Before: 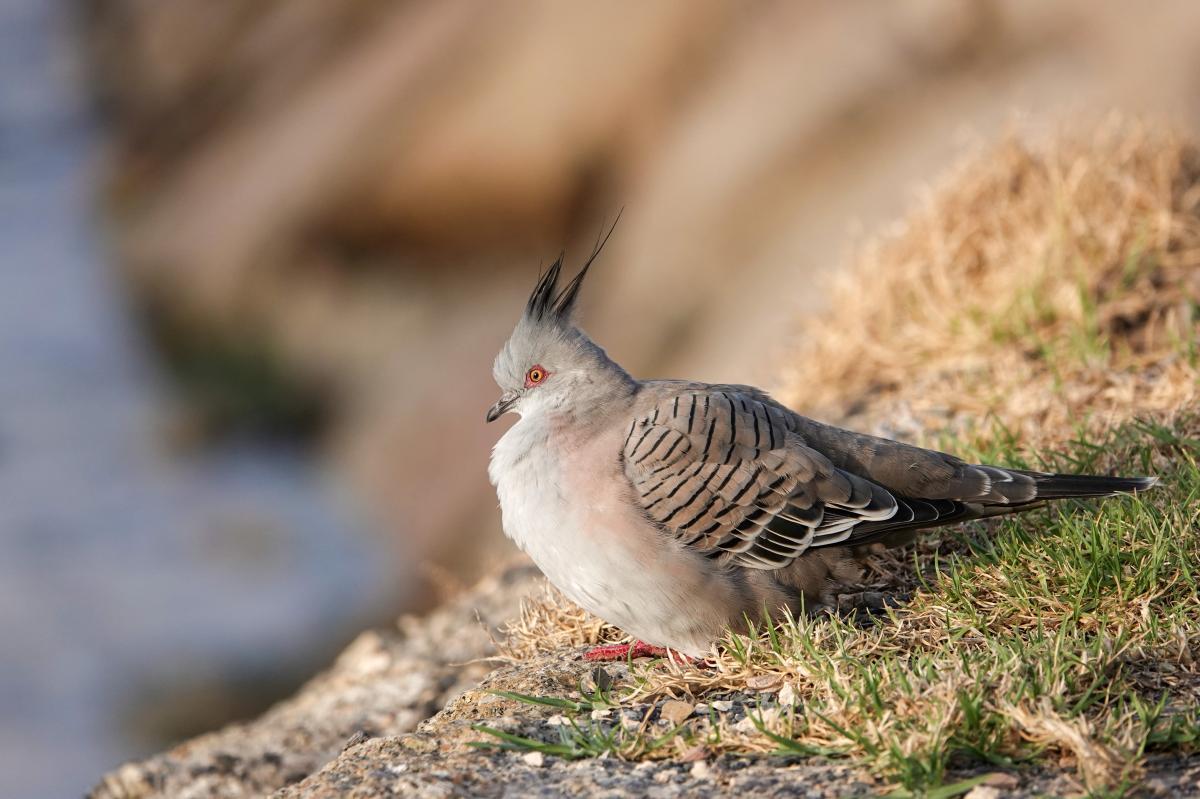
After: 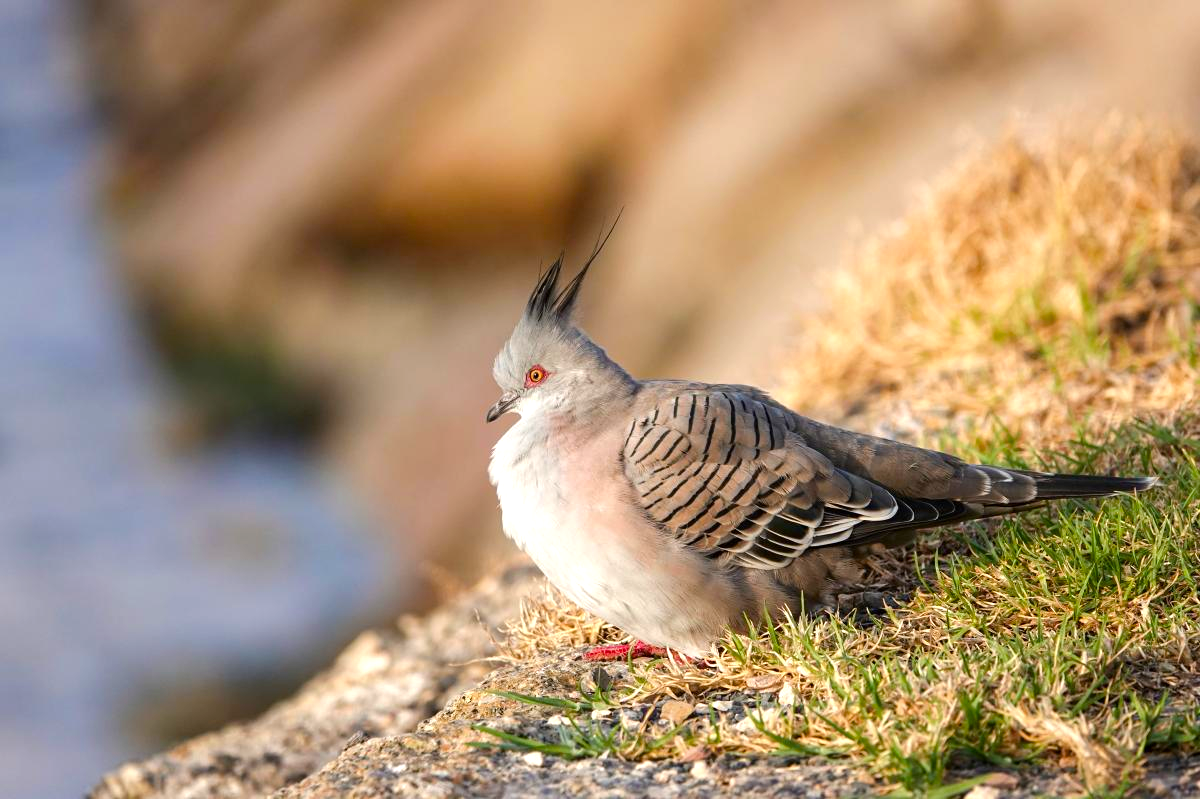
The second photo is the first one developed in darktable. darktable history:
contrast brightness saturation: contrast 0.03, brightness -0.04
color balance rgb: perceptual saturation grading › global saturation 19.615%, perceptual brilliance grading › global brilliance 10.468%, perceptual brilliance grading › shadows 15.85%, global vibrance 14.481%
